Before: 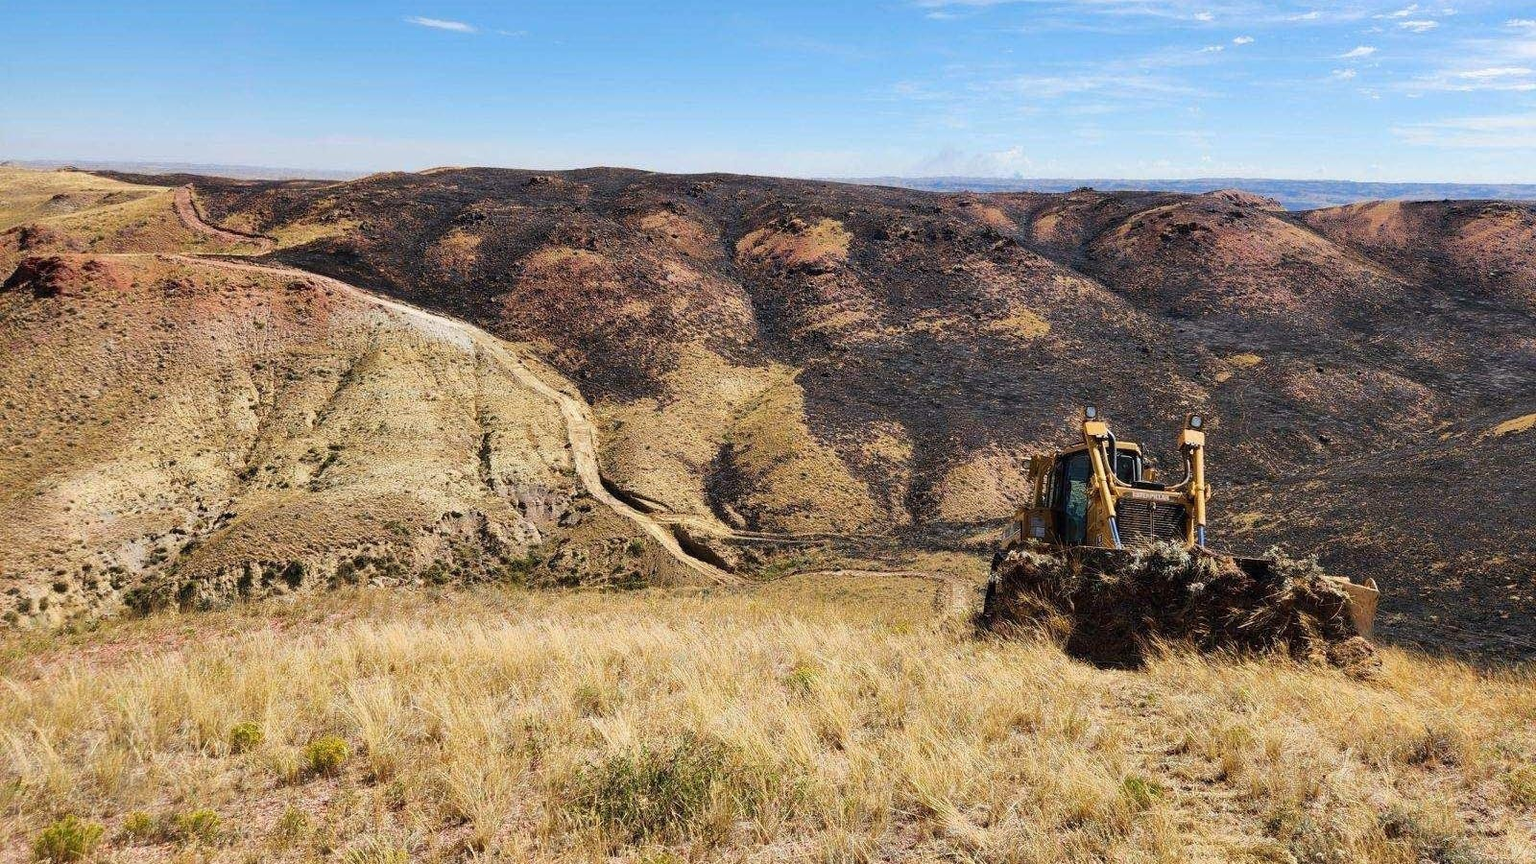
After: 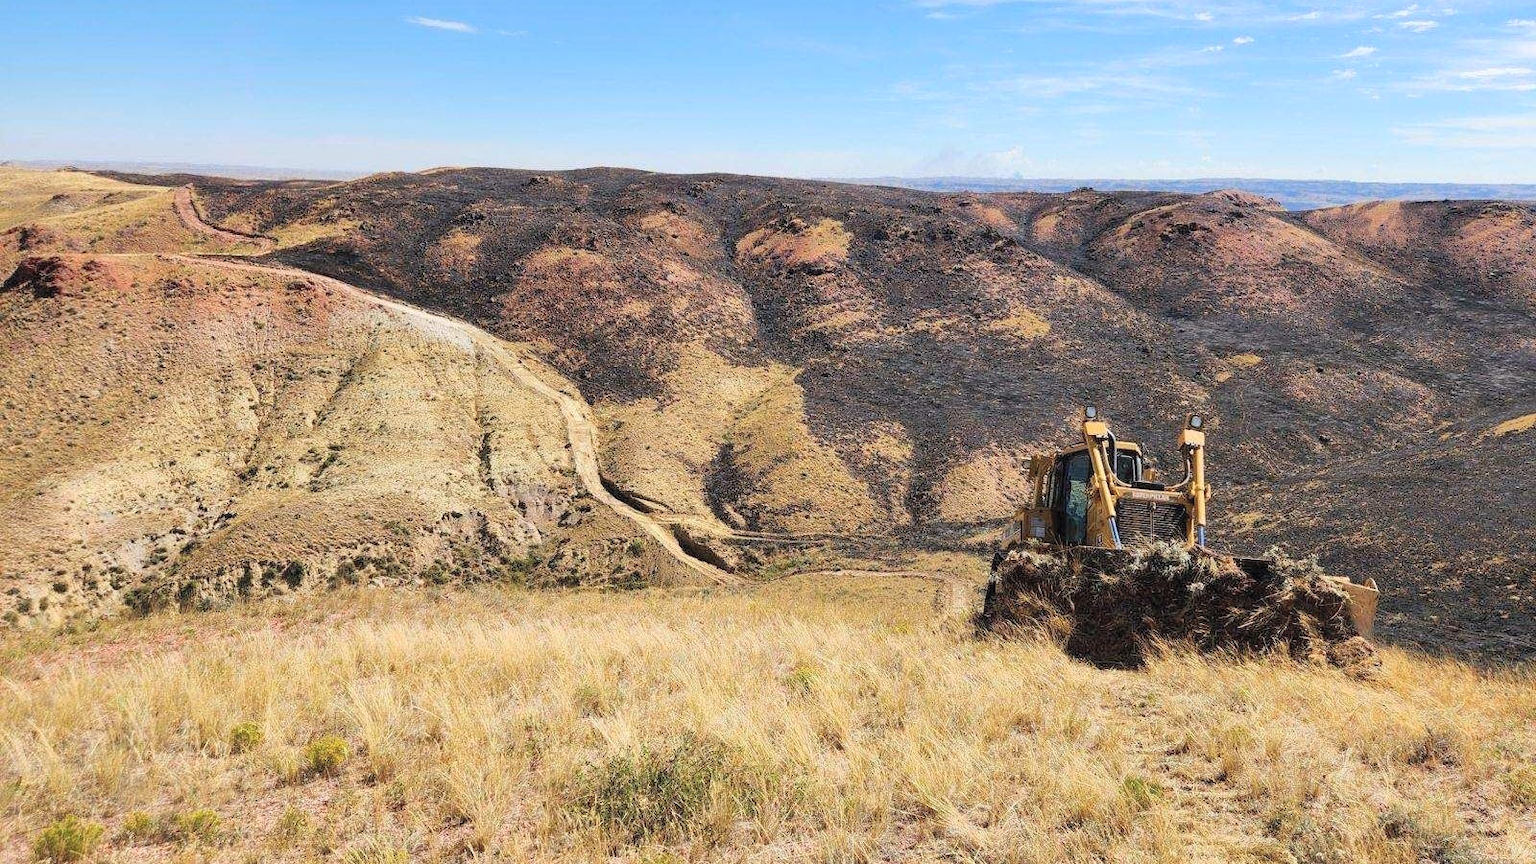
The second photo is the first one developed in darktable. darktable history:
contrast brightness saturation: brightness 0.15
